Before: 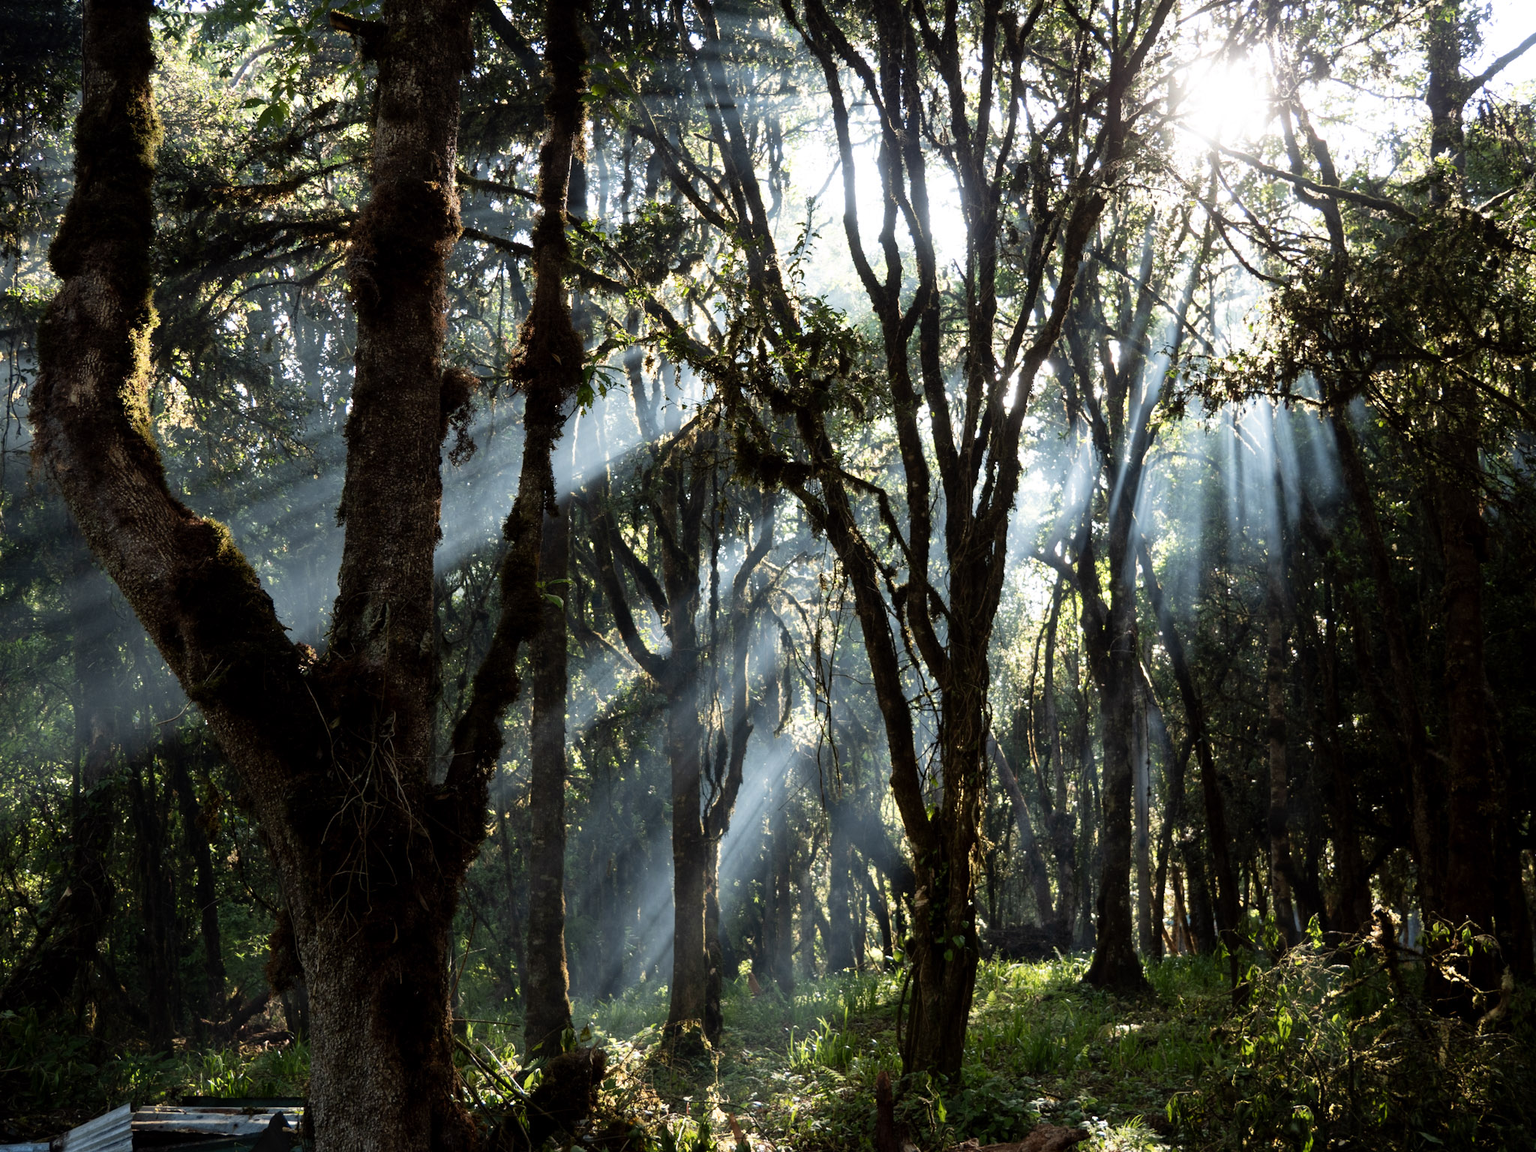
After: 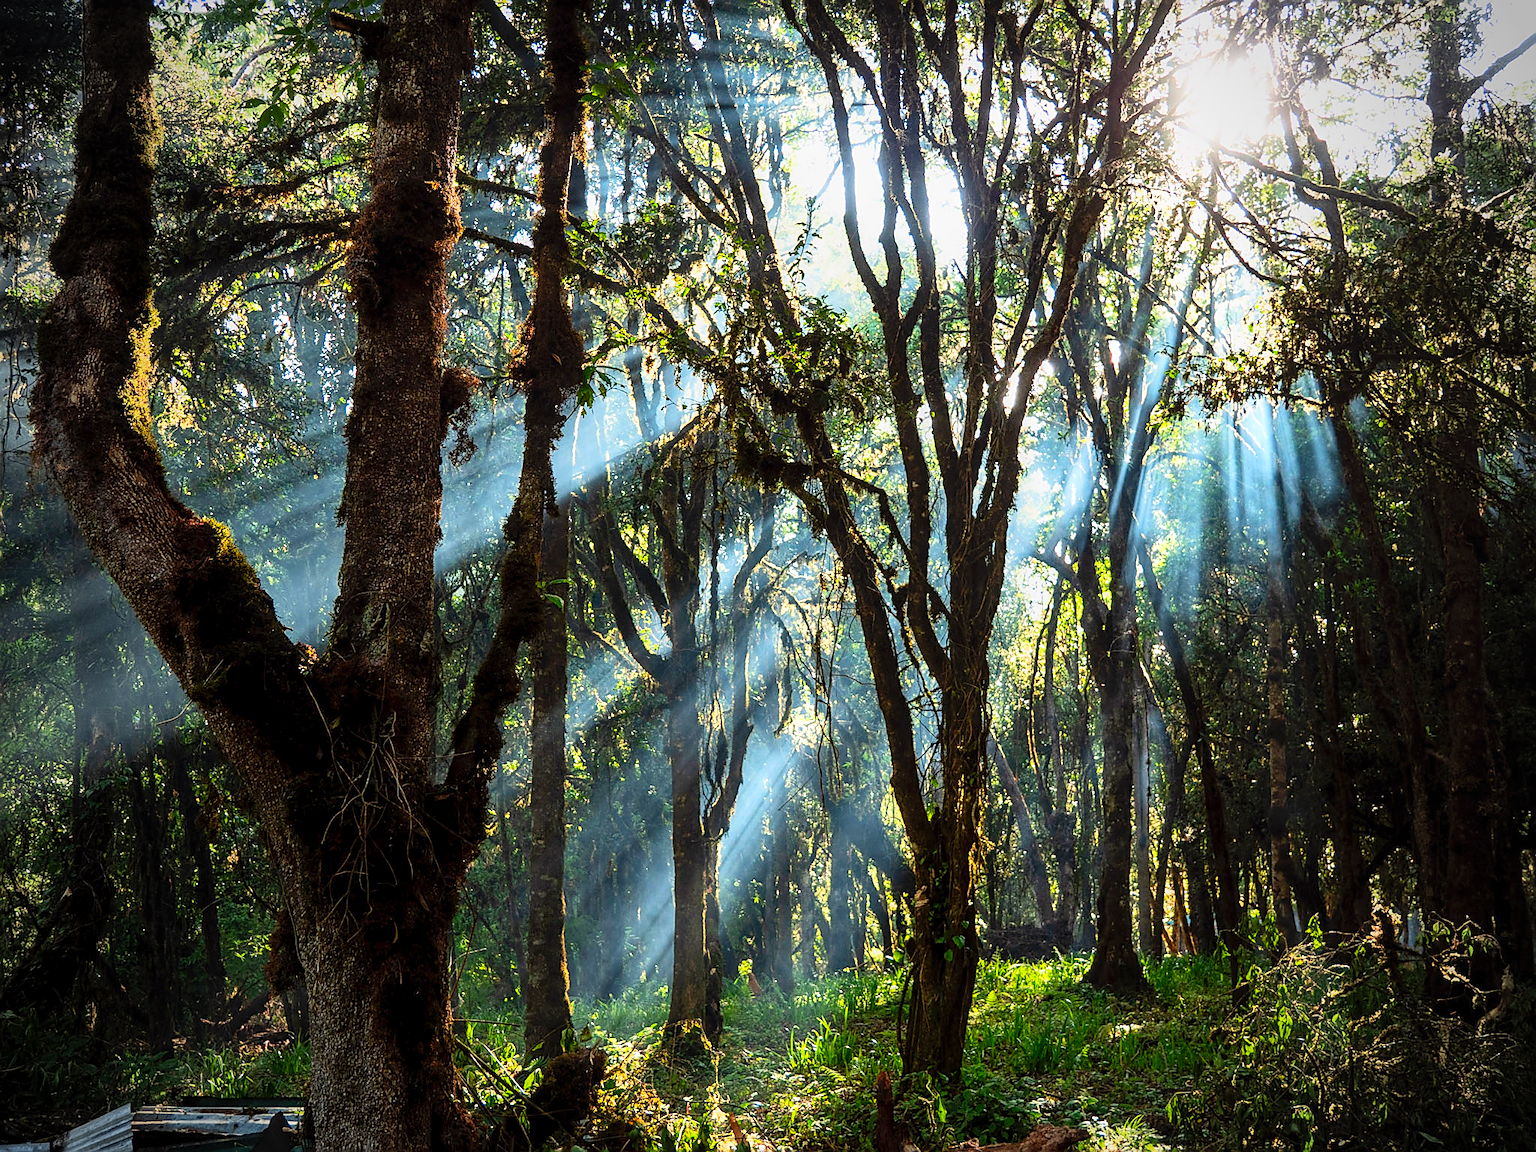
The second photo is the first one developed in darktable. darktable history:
sharpen: radius 1.394, amount 1.255, threshold 0.64
vignetting: fall-off start 71.5%
contrast brightness saturation: contrast 0.198, brightness 0.201, saturation 0.791
local contrast: on, module defaults
